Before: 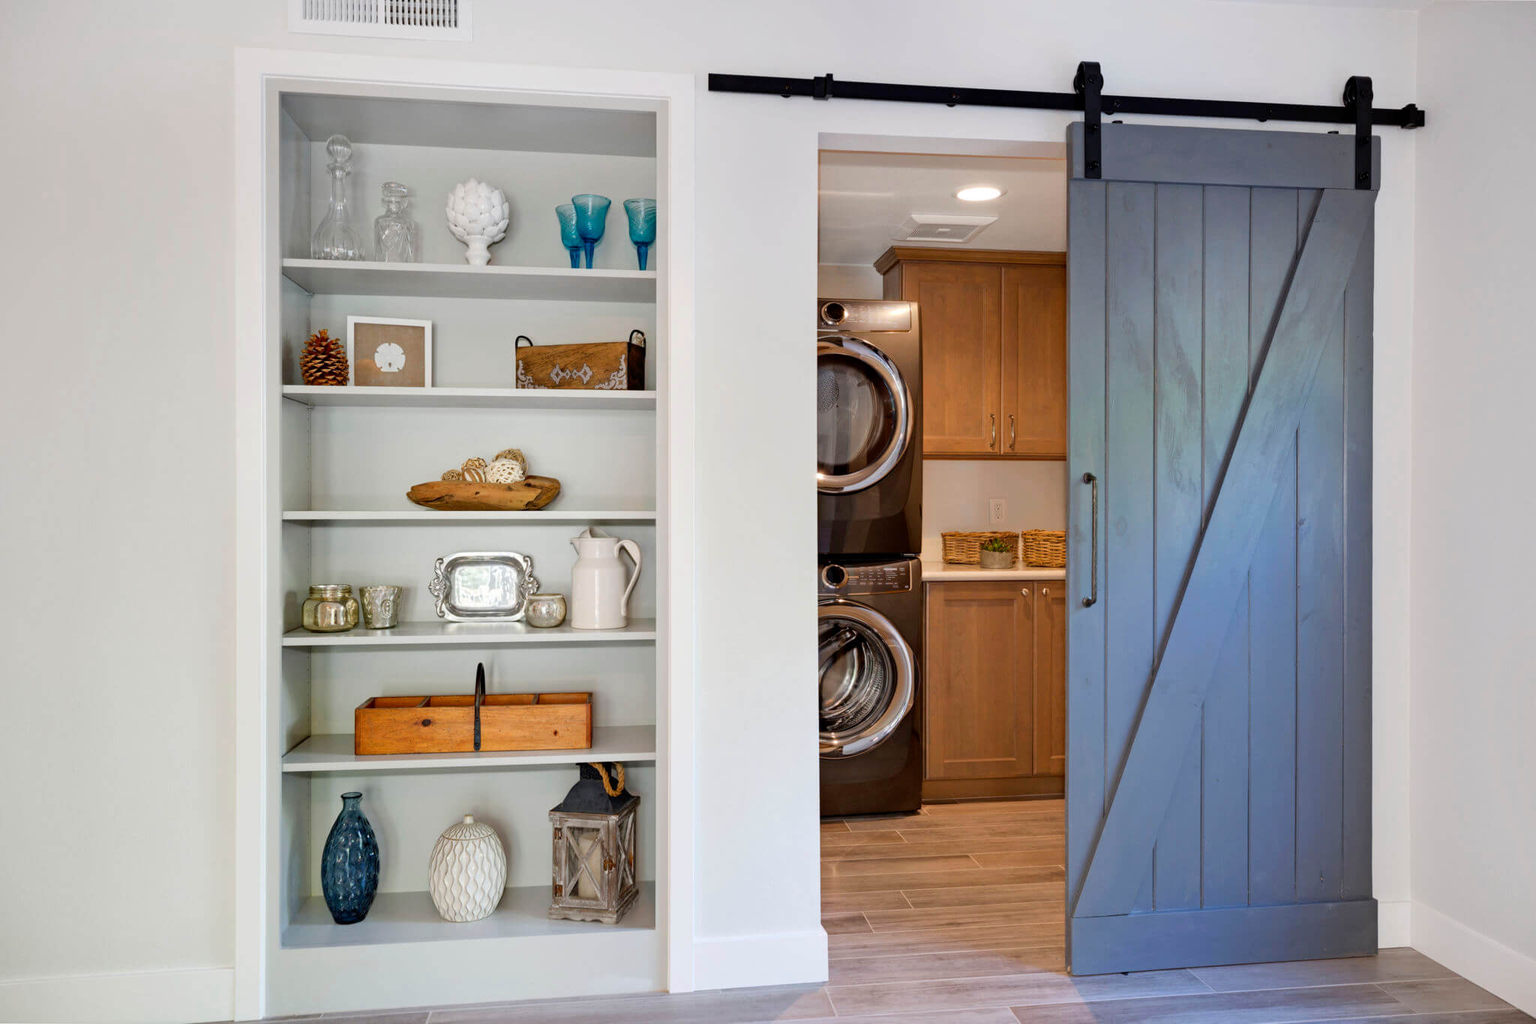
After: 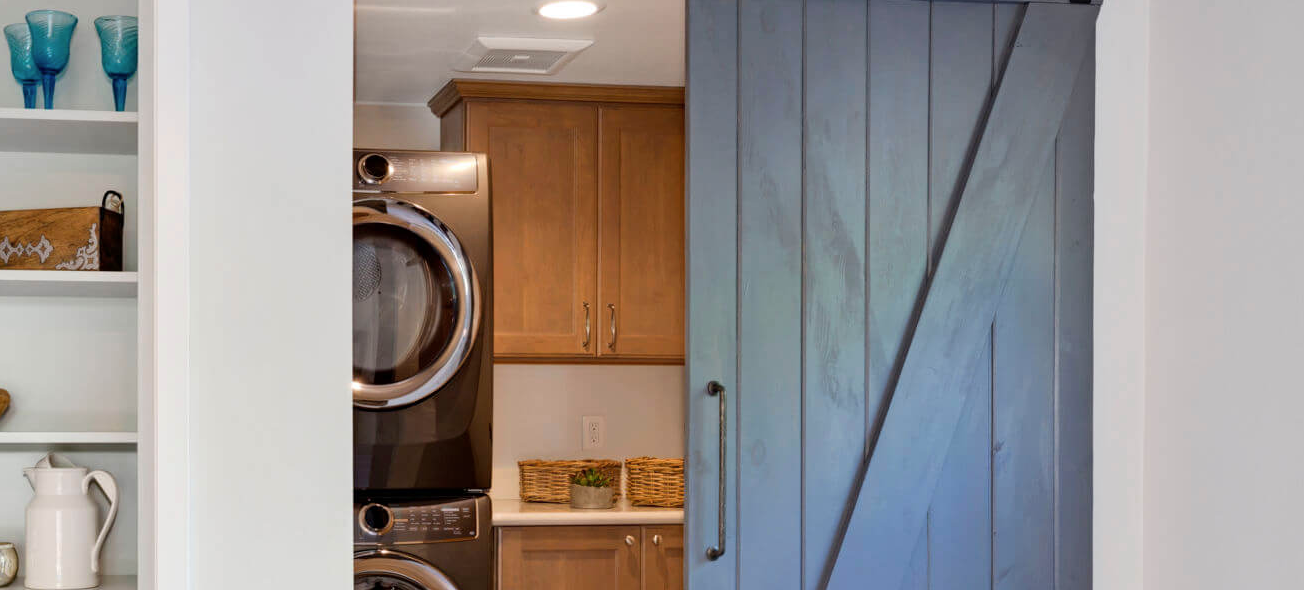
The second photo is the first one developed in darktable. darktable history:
crop: left 36.005%, top 18.293%, right 0.31%, bottom 38.444%
contrast brightness saturation: saturation -0.05
